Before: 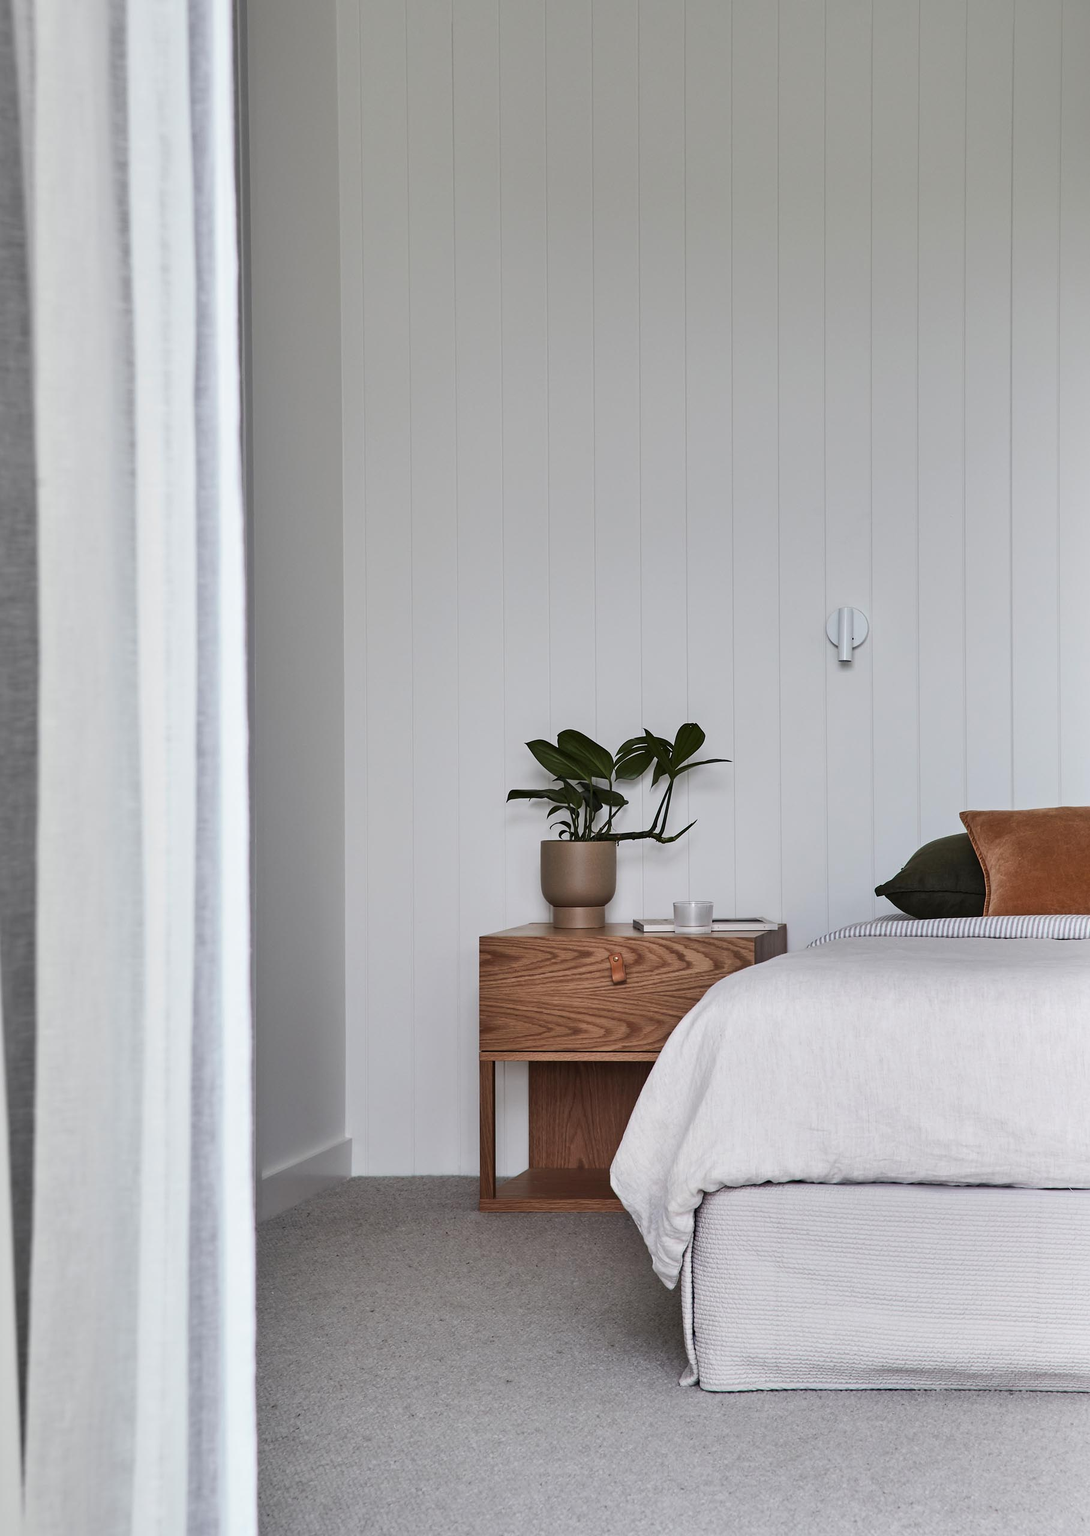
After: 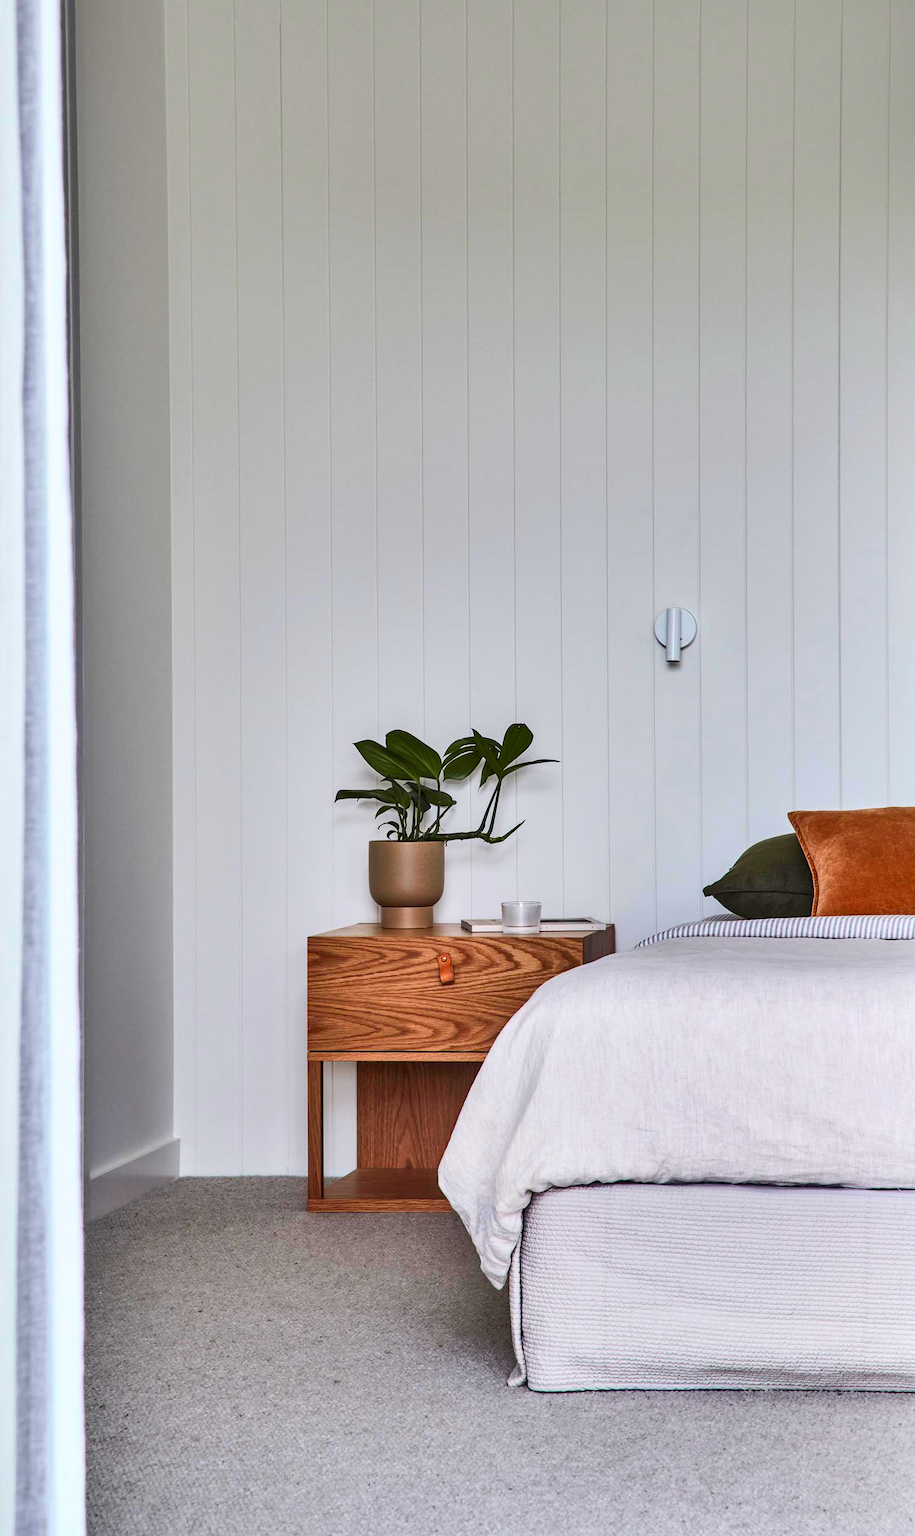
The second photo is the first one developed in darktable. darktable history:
local contrast: on, module defaults
crop: left 15.806%
contrast brightness saturation: contrast 0.198, brightness 0.2, saturation 0.807
shadows and highlights: shadows 5.54, soften with gaussian
